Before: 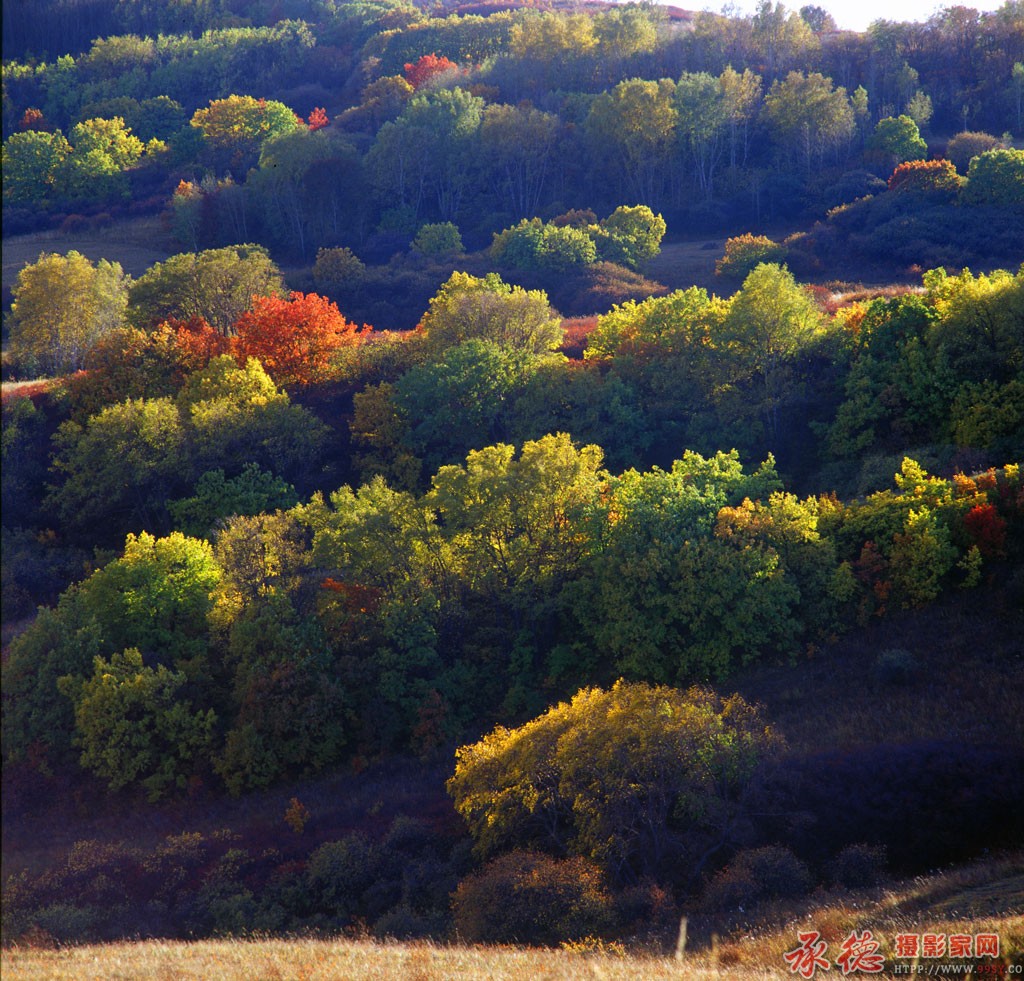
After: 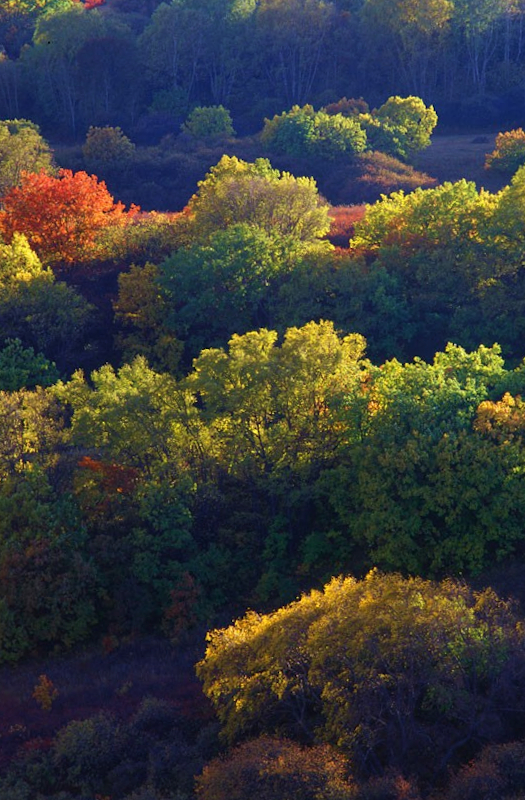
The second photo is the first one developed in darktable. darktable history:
crop and rotate: angle 0.02°, left 24.353%, top 13.219%, right 26.156%, bottom 8.224%
velvia: on, module defaults
rotate and perspective: rotation 2.27°, automatic cropping off
